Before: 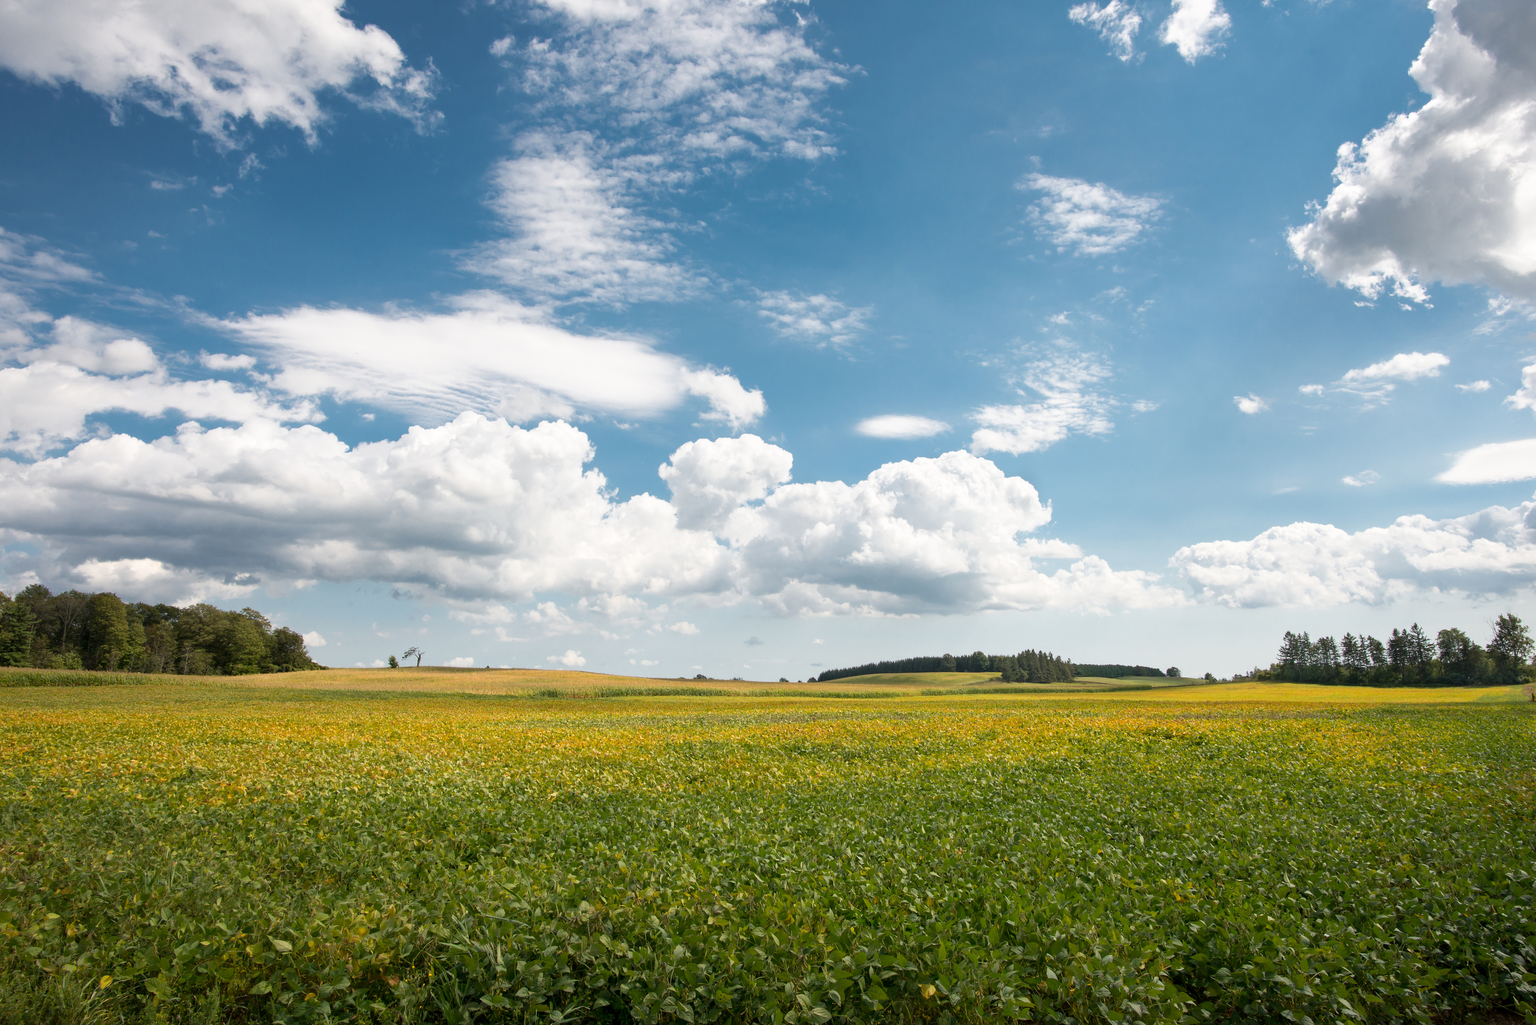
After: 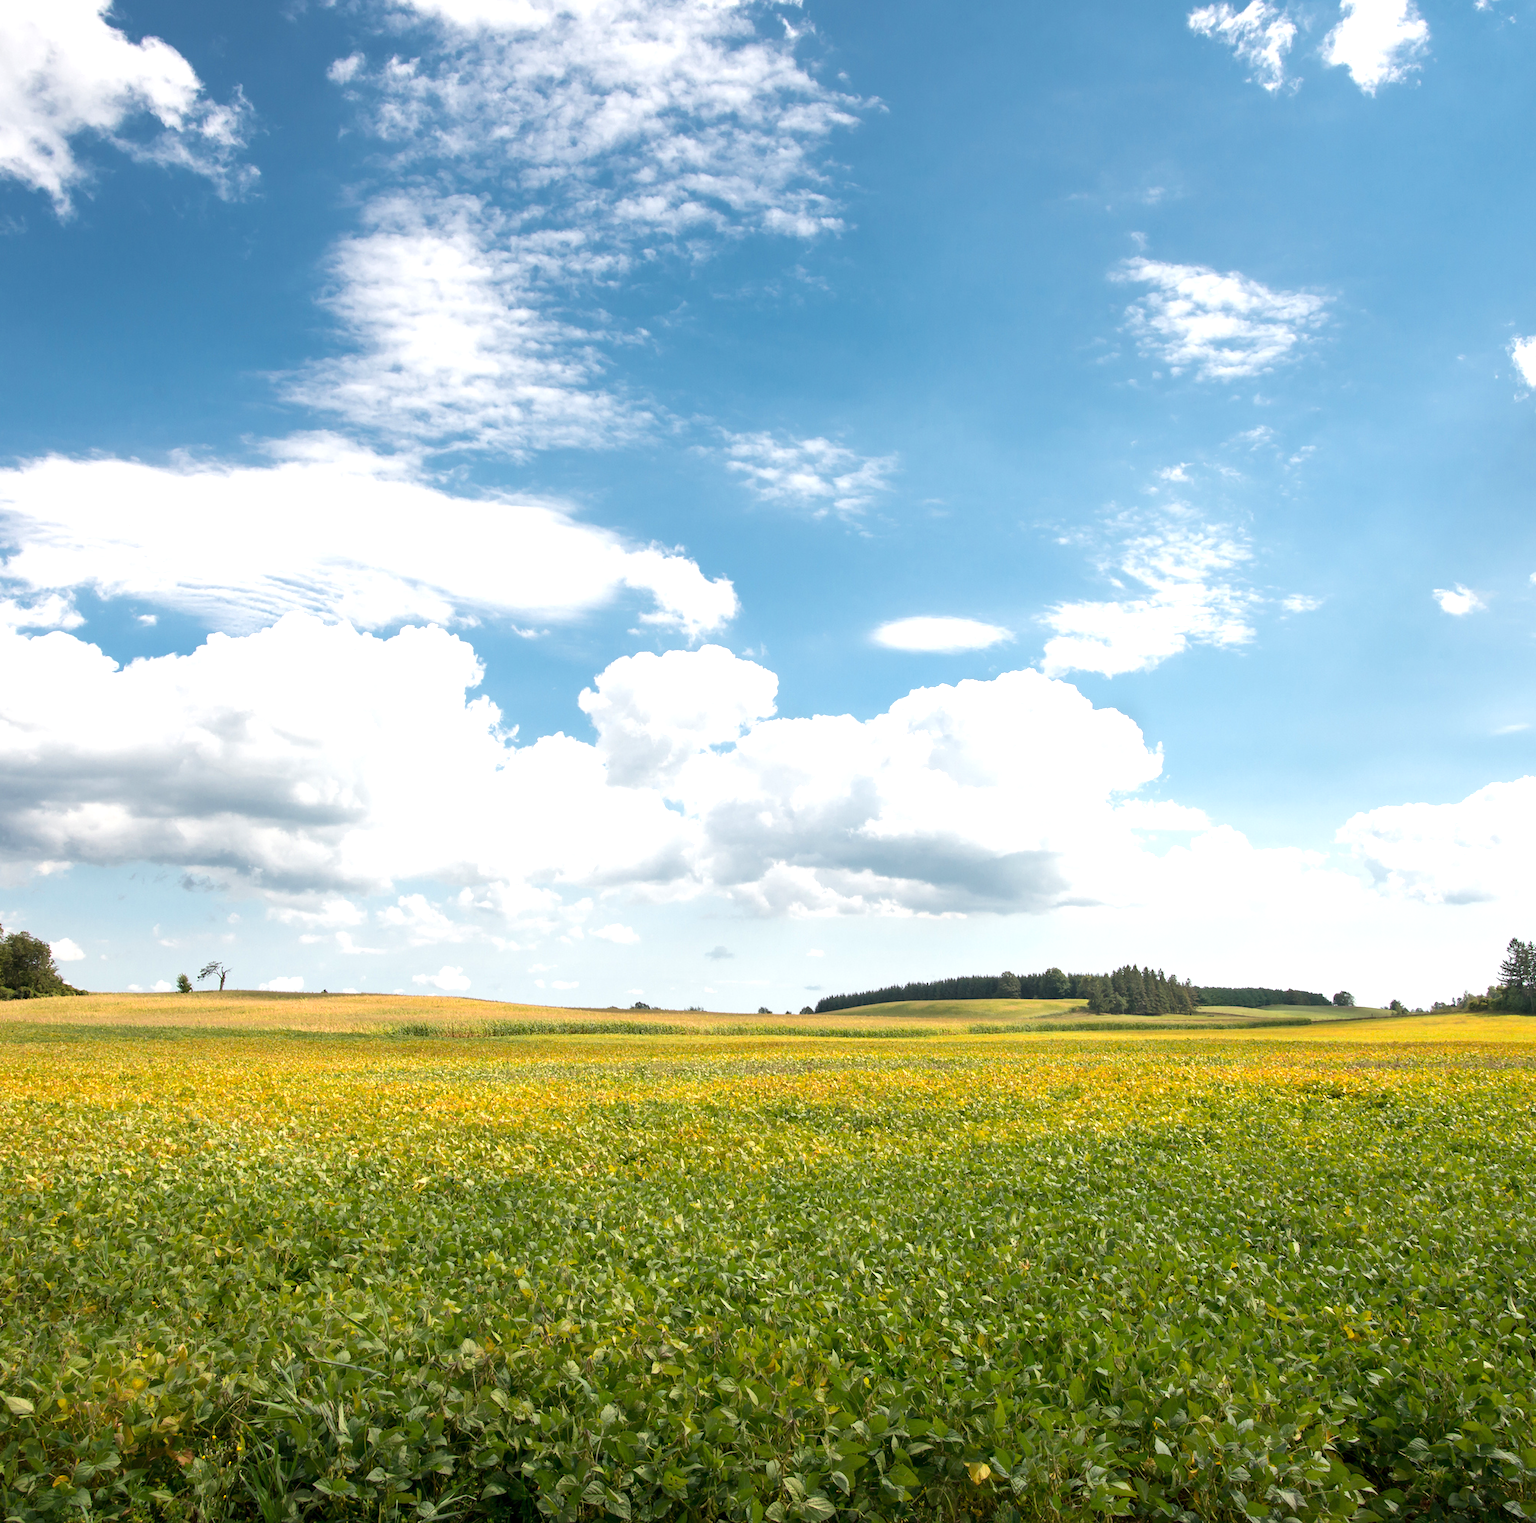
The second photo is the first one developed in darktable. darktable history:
exposure: exposure 0.562 EV, compensate highlight preservation false
crop and rotate: left 17.55%, right 15.135%
